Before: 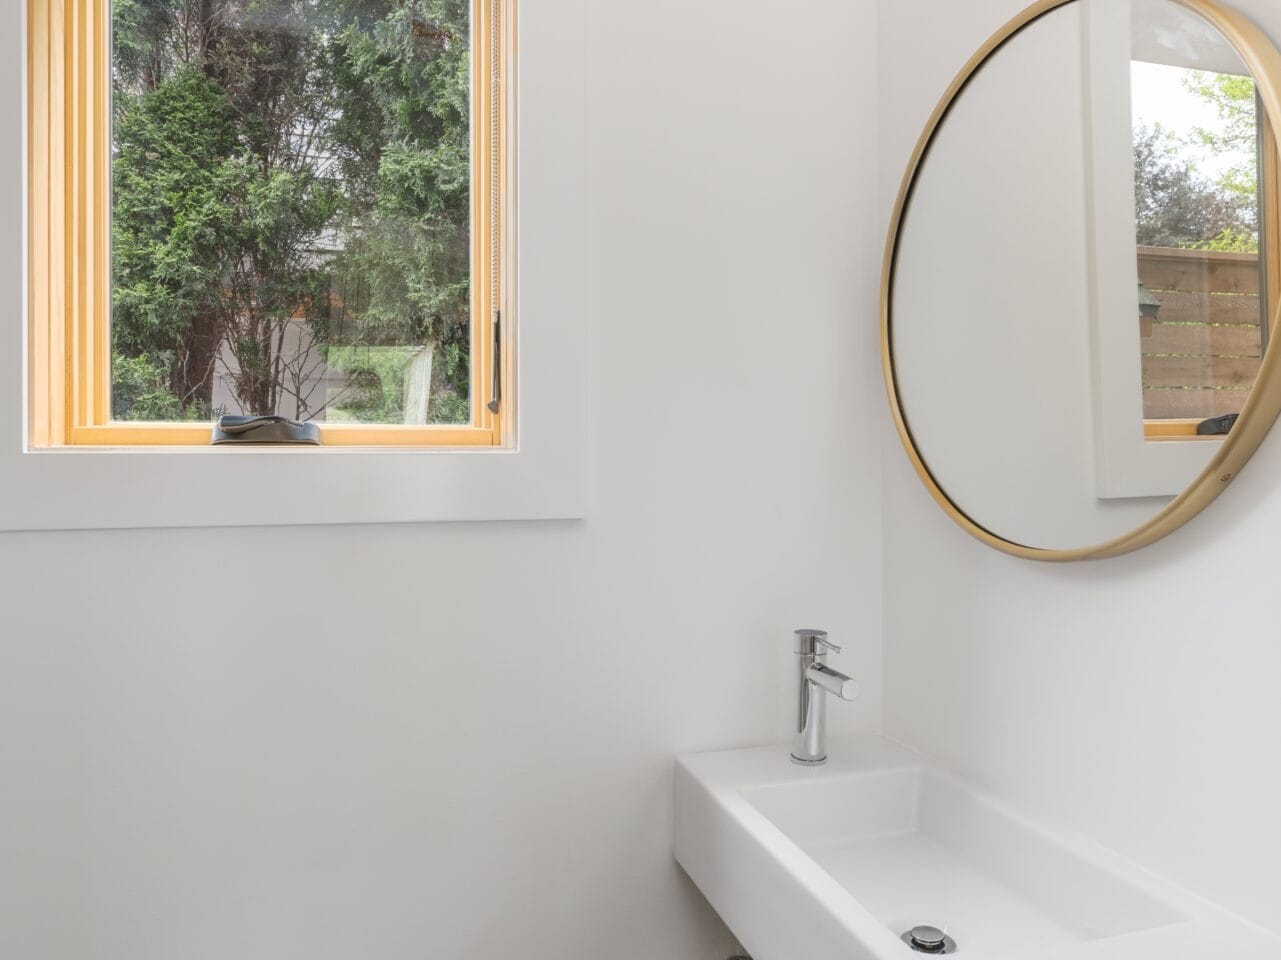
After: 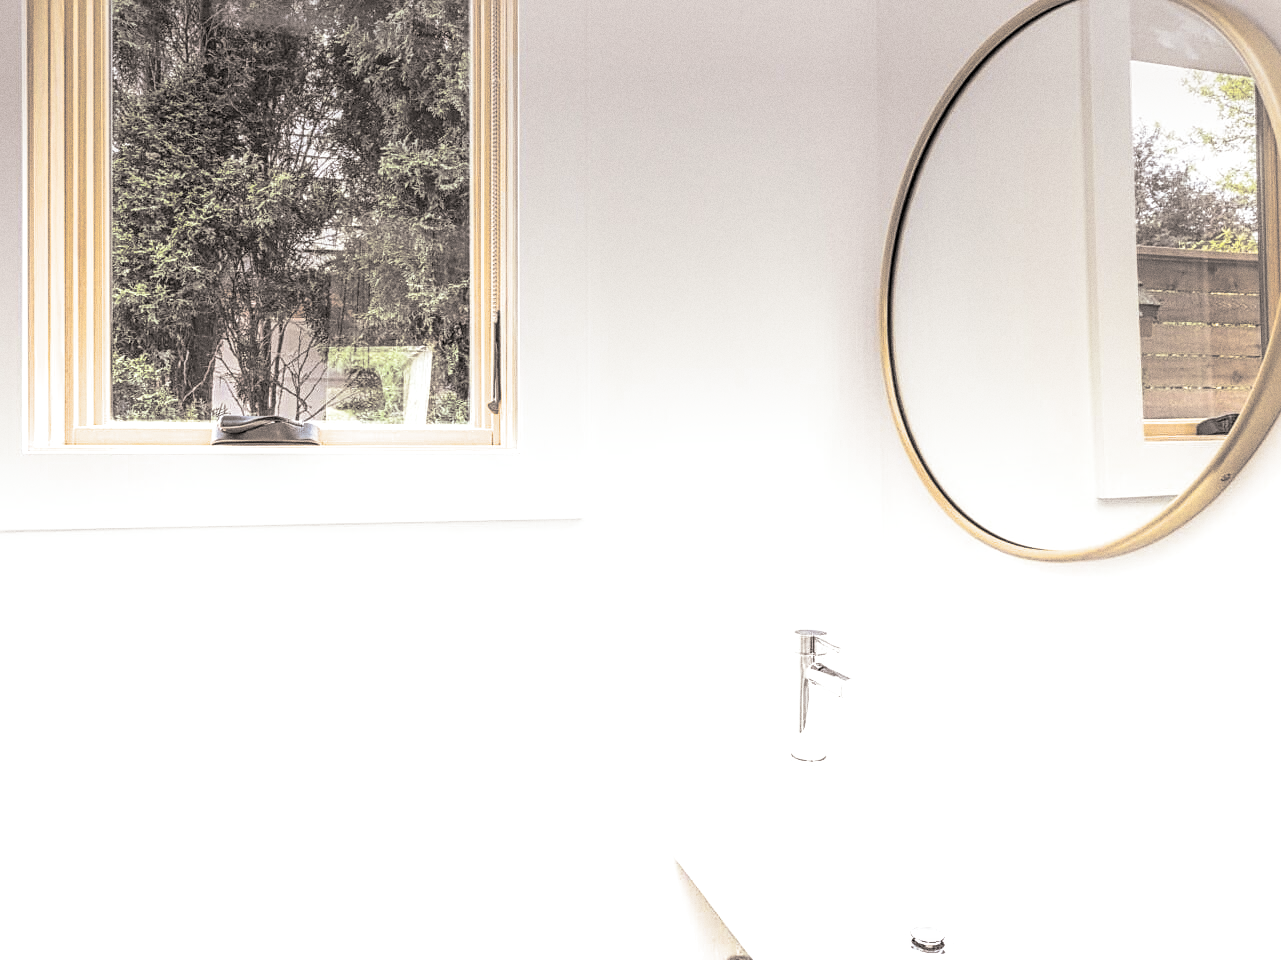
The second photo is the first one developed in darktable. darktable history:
rgb levels: mode RGB, independent channels, levels [[0, 0.474, 1], [0, 0.5, 1], [0, 0.5, 1]]
graduated density: density -3.9 EV
color contrast: green-magenta contrast 0.8, blue-yellow contrast 1.1, unbound 0
grain: on, module defaults
split-toning: shadows › hue 26°, shadows › saturation 0.09, highlights › hue 40°, highlights › saturation 0.18, balance -63, compress 0%
sharpen: radius 1.967
local contrast: detail 130%
filmic rgb: black relative exposure -9.5 EV, white relative exposure 3.02 EV, hardness 6.12
